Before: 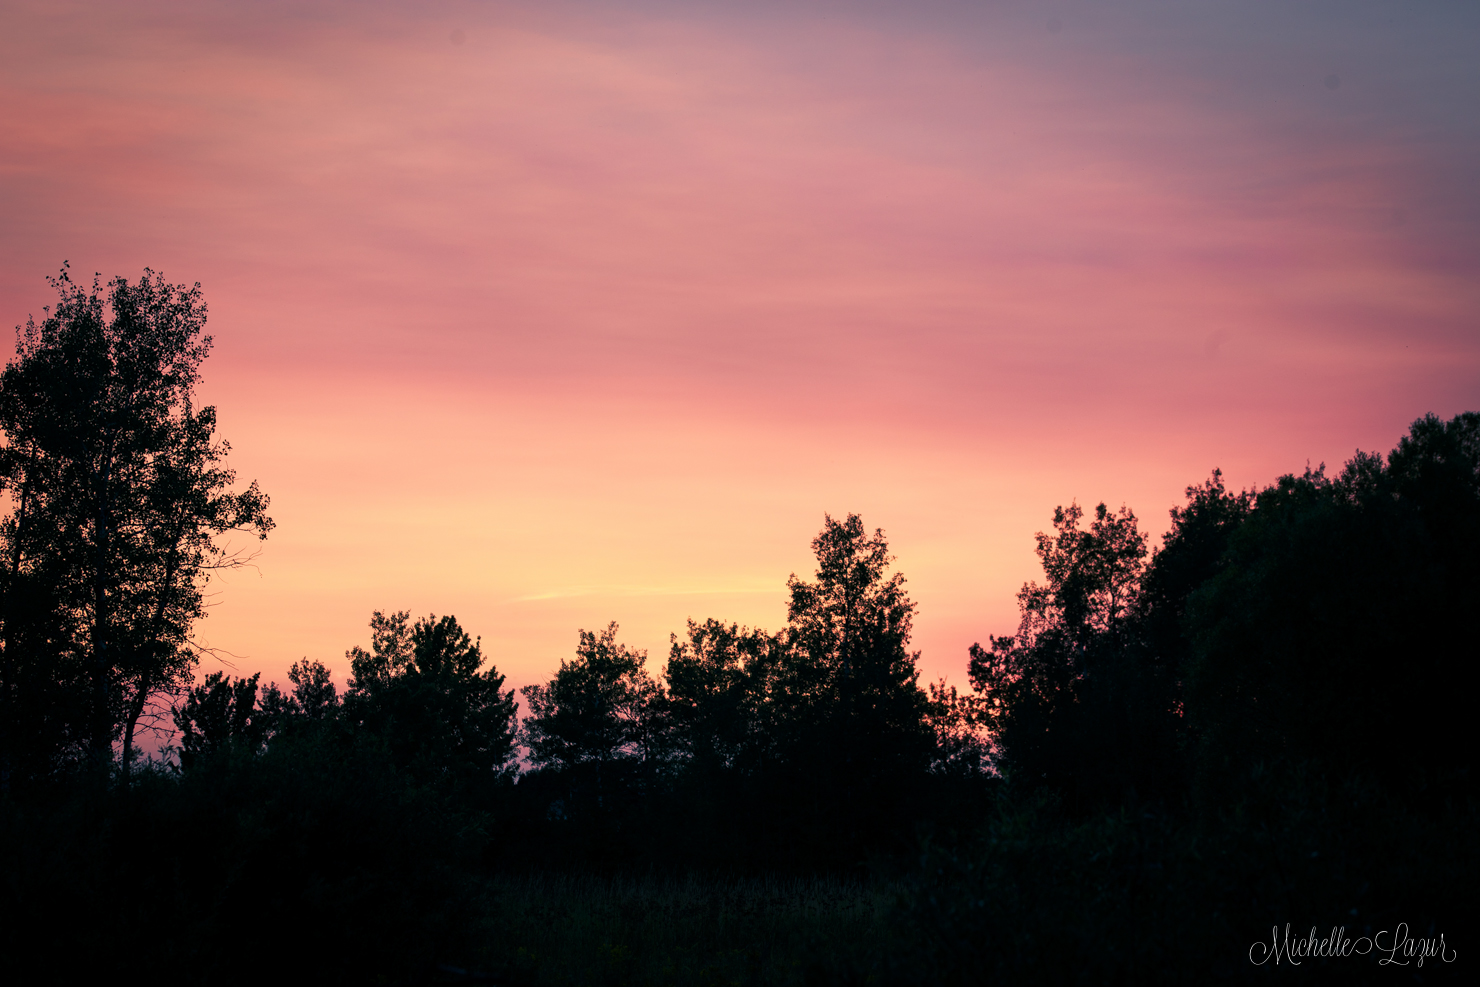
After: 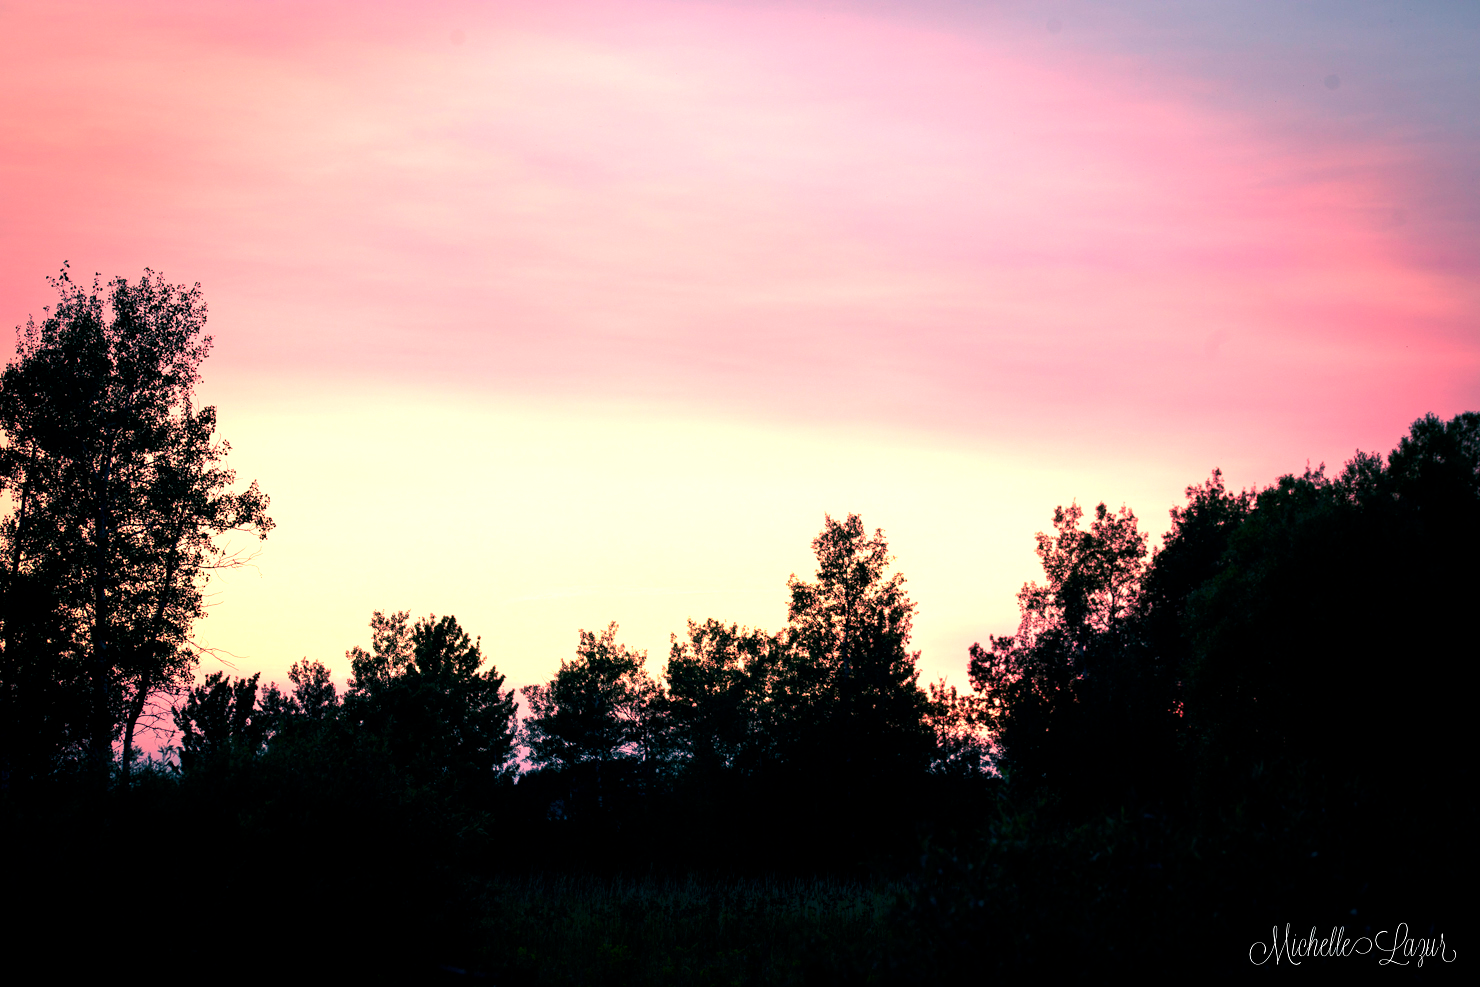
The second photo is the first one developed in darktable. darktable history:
exposure: exposure 1.25 EV, compensate highlight preservation false
